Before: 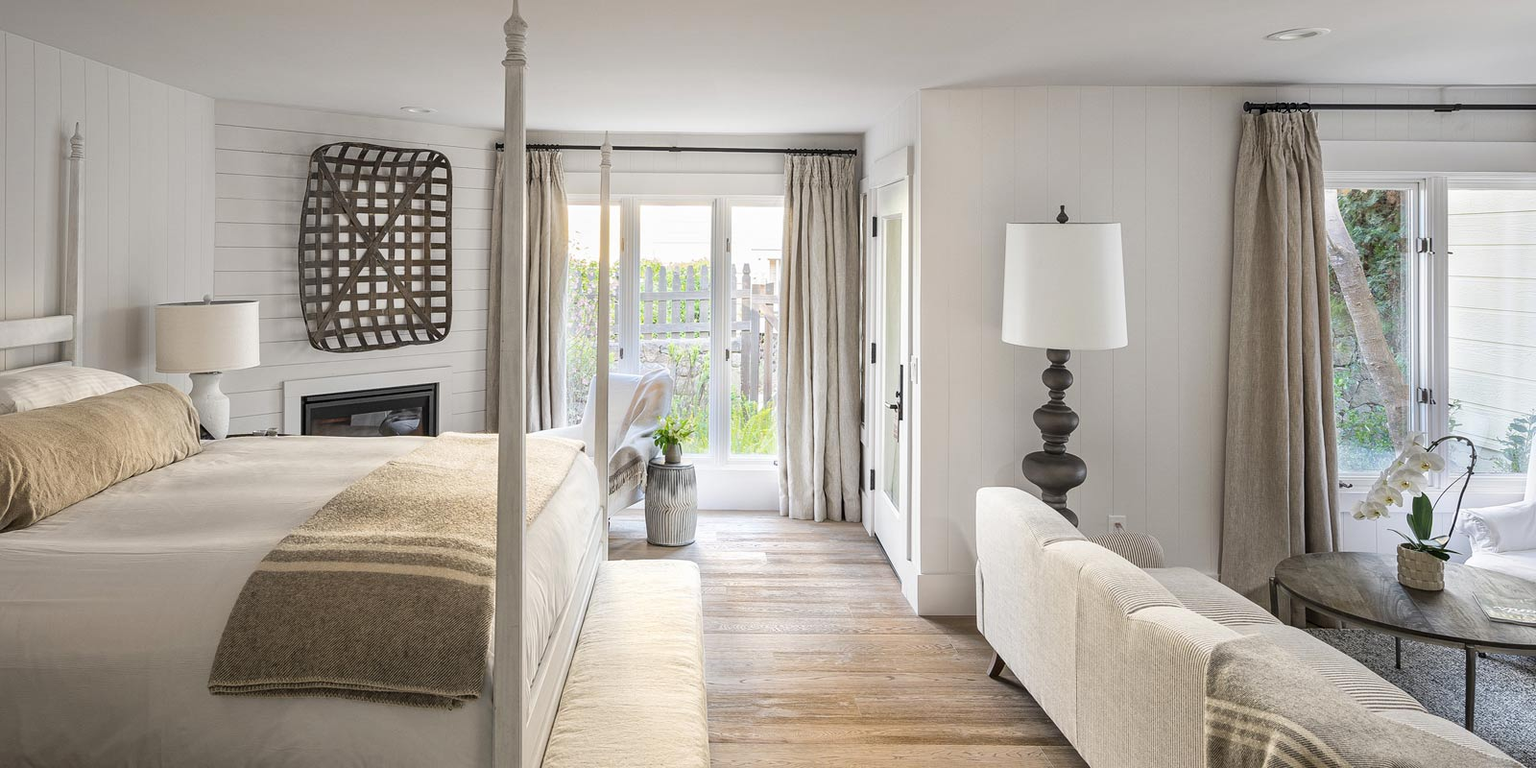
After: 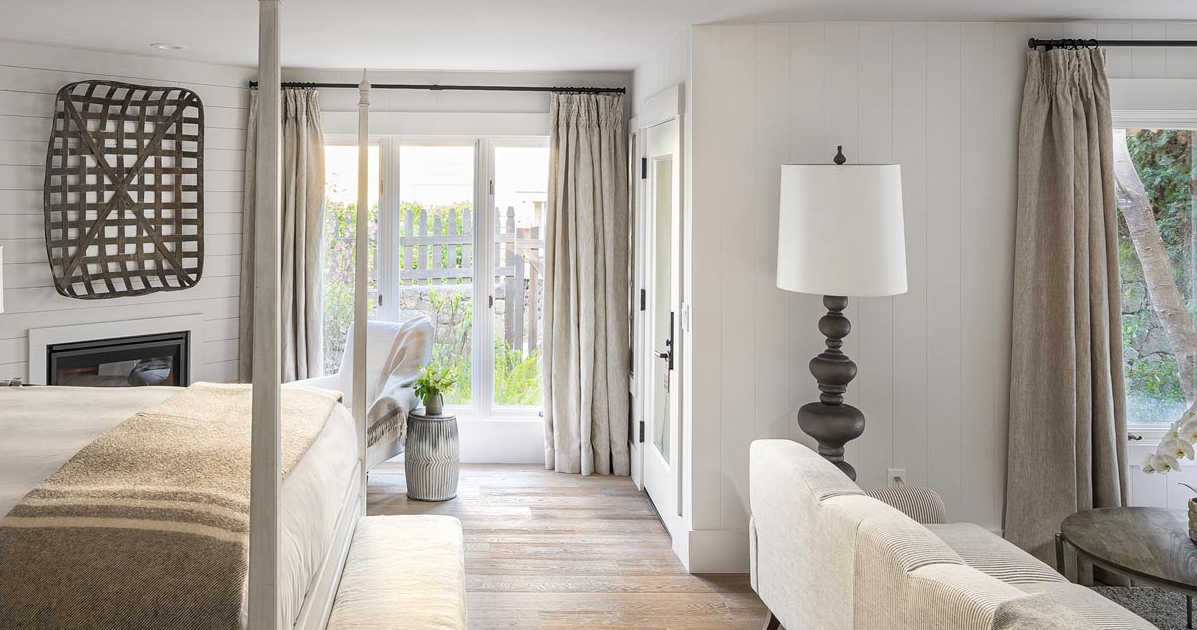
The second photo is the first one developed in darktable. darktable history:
crop: left 16.693%, top 8.563%, right 8.472%, bottom 12.574%
